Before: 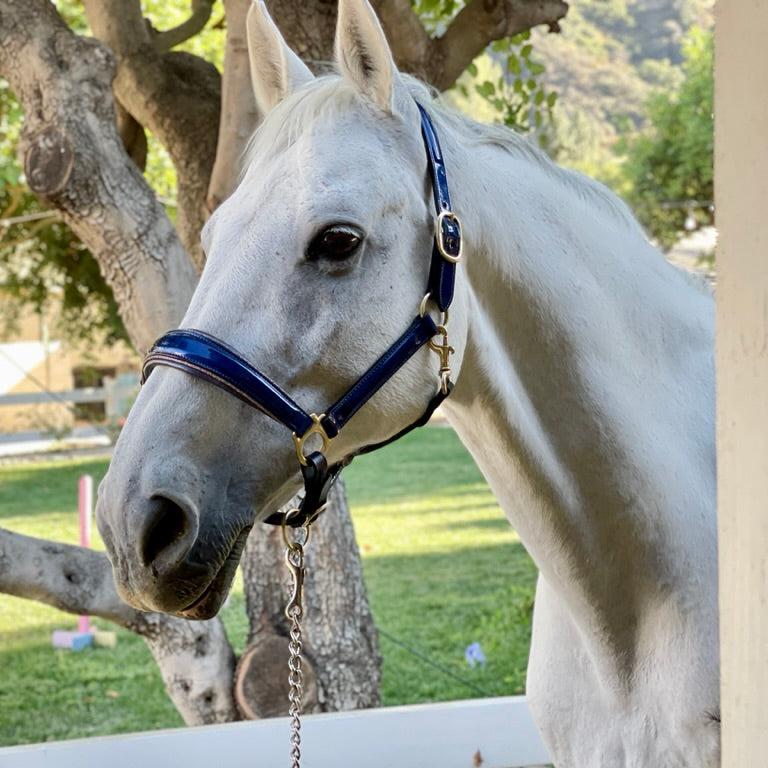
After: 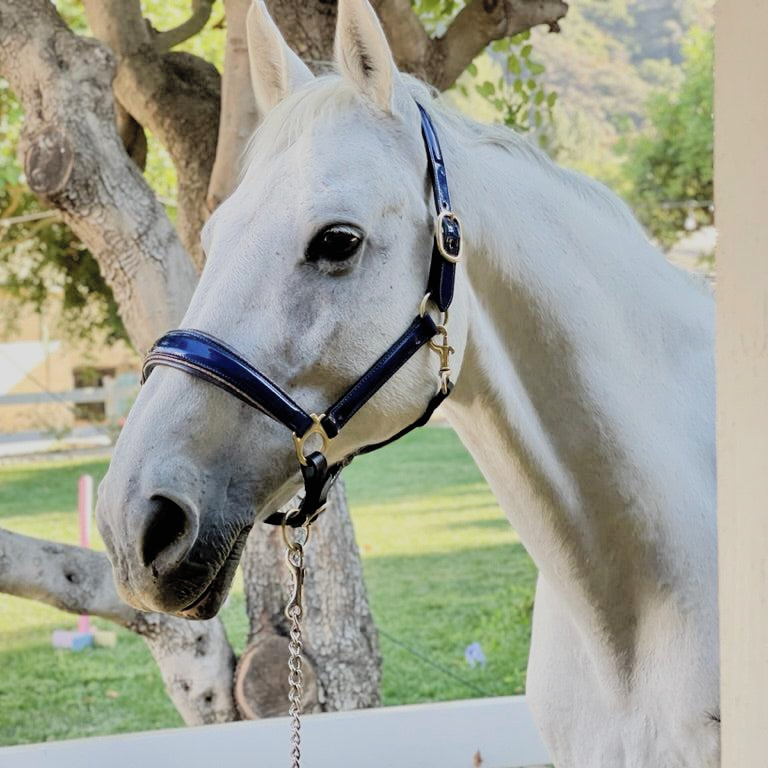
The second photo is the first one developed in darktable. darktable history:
filmic rgb: black relative exposure -7.65 EV, white relative exposure 4.56 EV, threshold 3.06 EV, hardness 3.61, enable highlight reconstruction true
contrast brightness saturation: brightness 0.151
